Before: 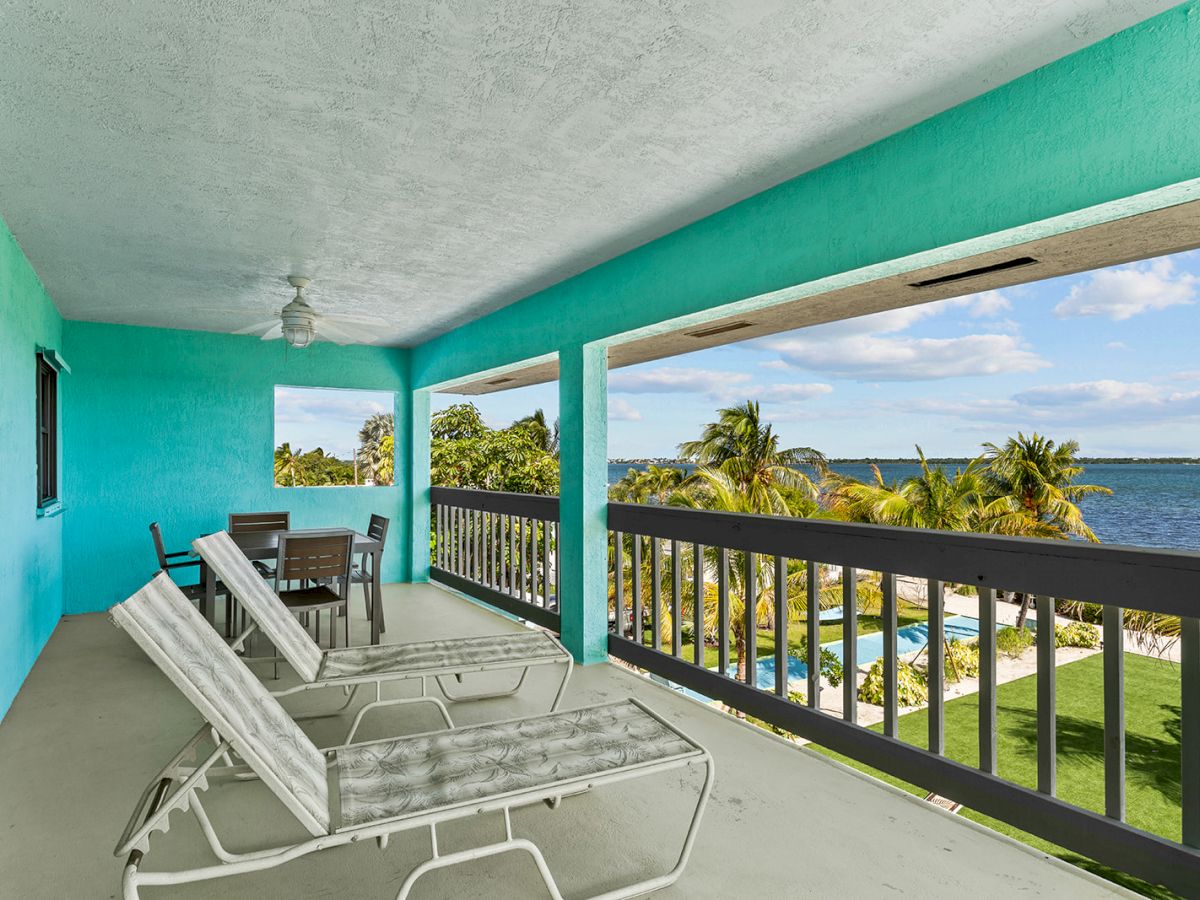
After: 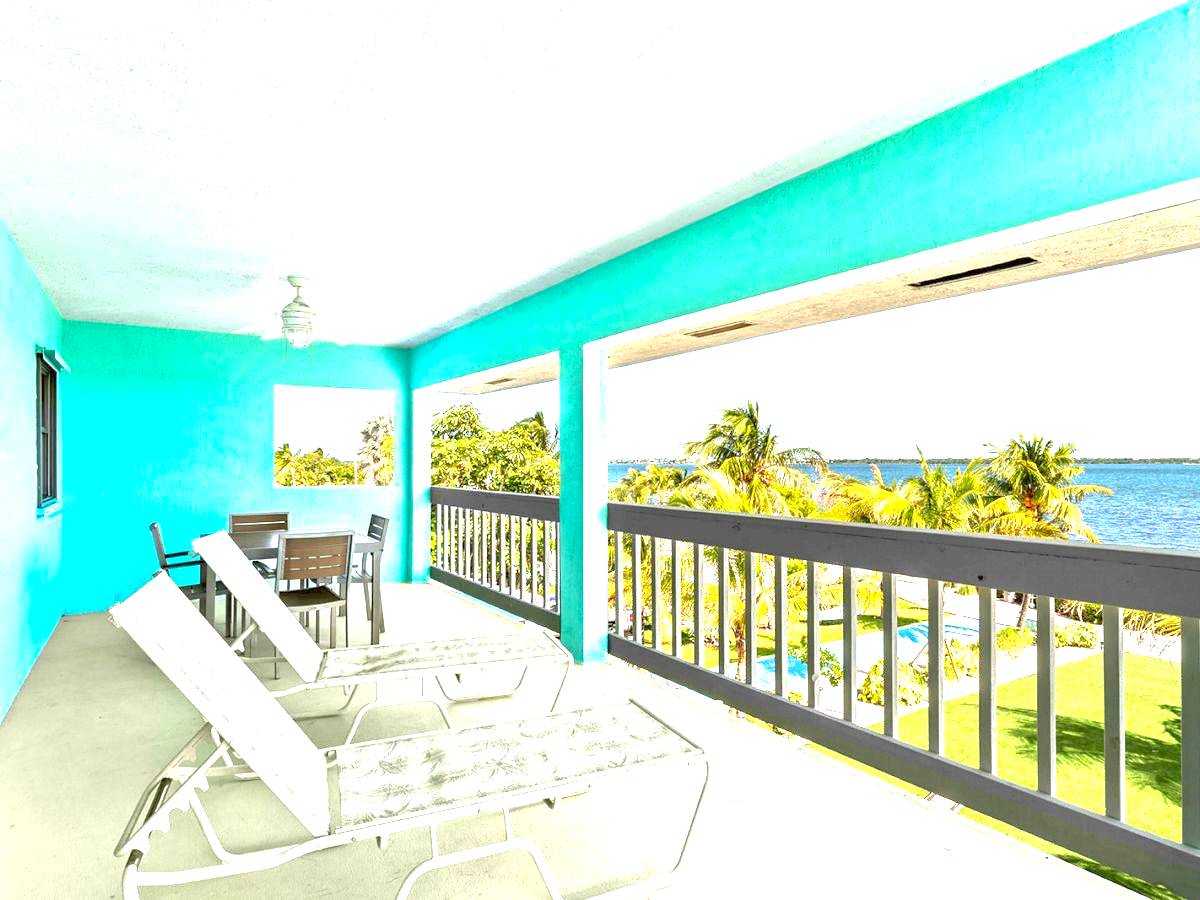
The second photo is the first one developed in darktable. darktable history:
exposure: black level correction 0, exposure 1.882 EV, compensate highlight preservation false
color balance rgb: perceptual saturation grading › global saturation 0.698%, perceptual brilliance grading › mid-tones 10.082%, perceptual brilliance grading › shadows 15.131%, global vibrance 10.458%, saturation formula JzAzBz (2021)
